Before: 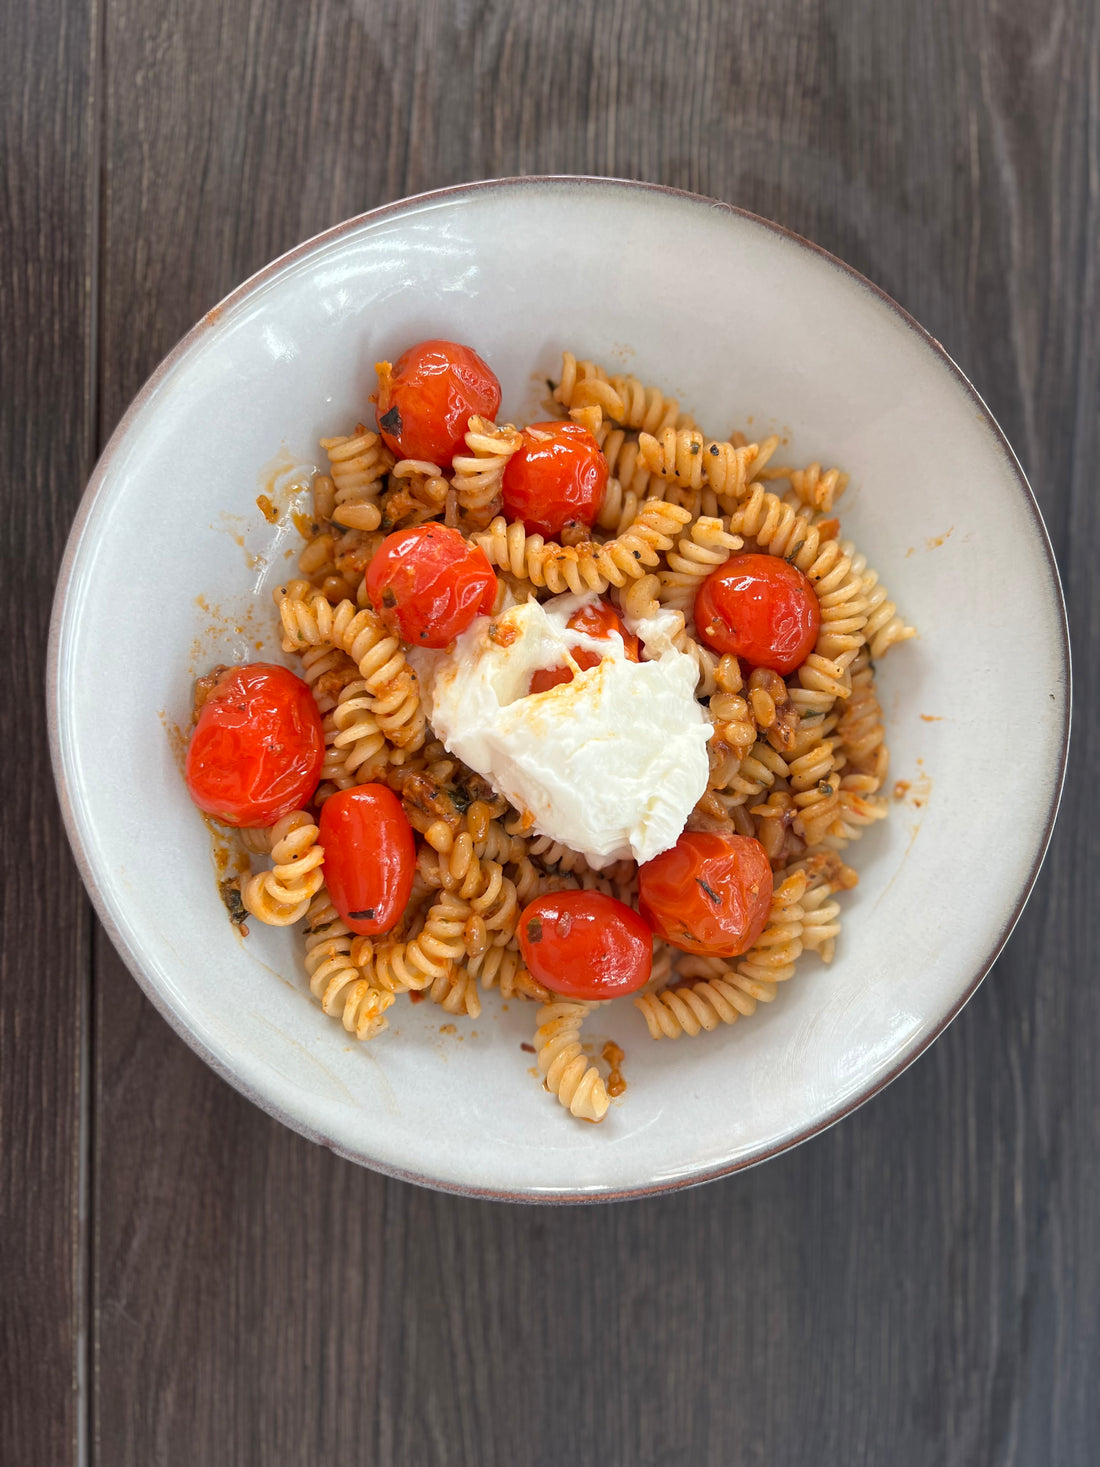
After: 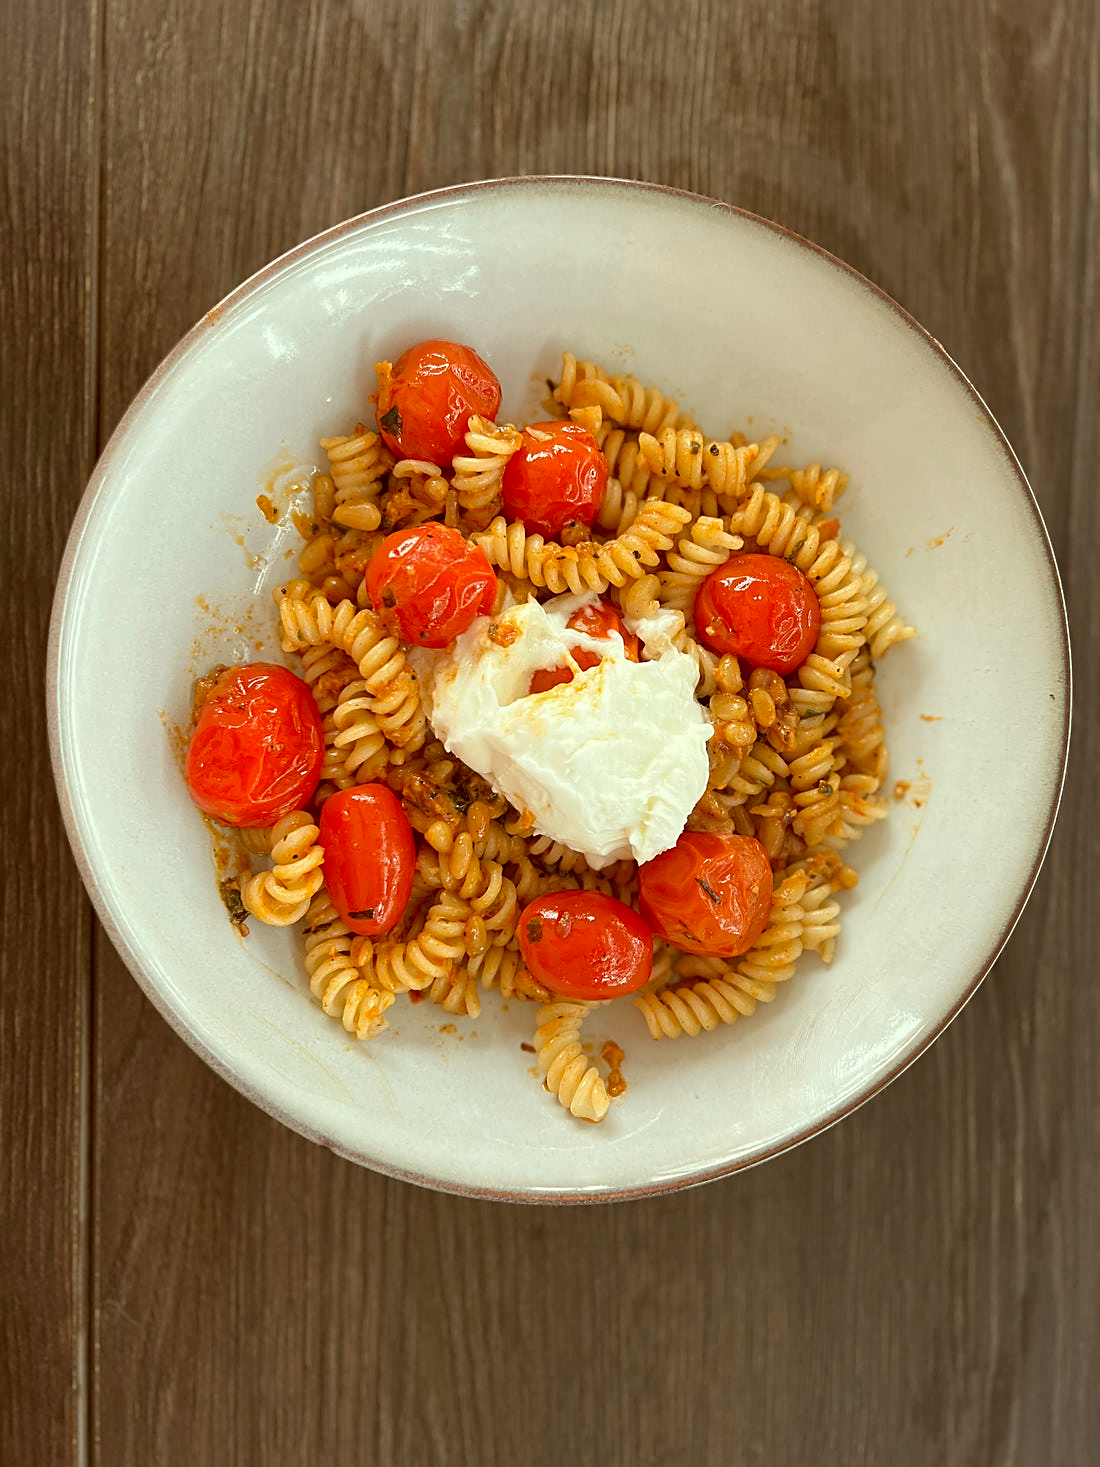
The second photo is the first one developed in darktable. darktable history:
sharpen: on, module defaults
color correction: highlights a* -5.94, highlights b* 9.48, shadows a* 10.12, shadows b* 23.94
